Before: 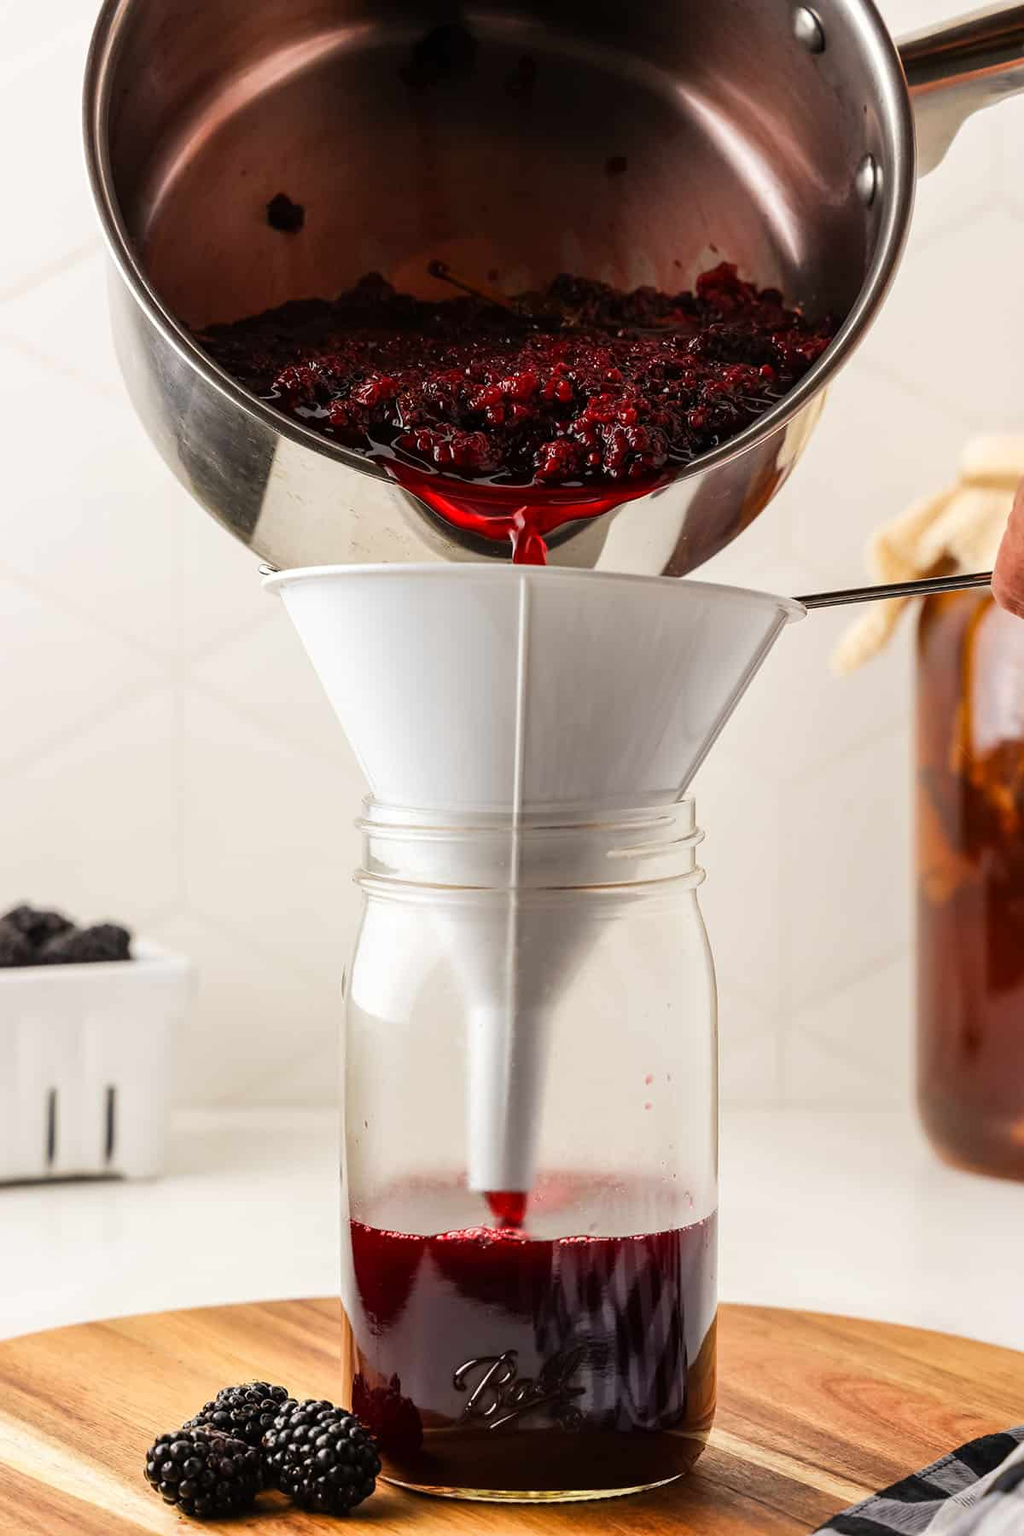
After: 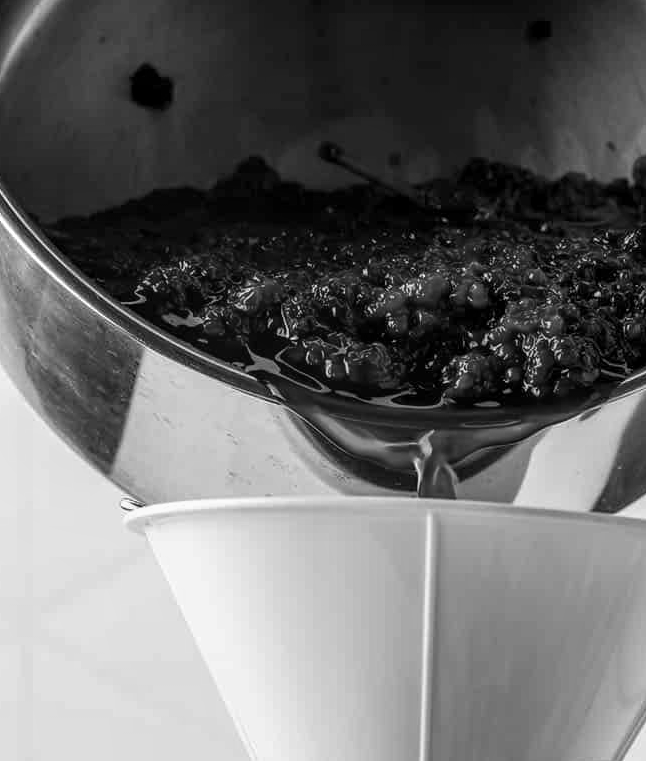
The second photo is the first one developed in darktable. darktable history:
local contrast: highlights 55%, shadows 52%, detail 130%, midtone range 0.452
crop: left 15.306%, top 9.065%, right 30.789%, bottom 48.638%
monochrome: a 32, b 64, size 2.3
